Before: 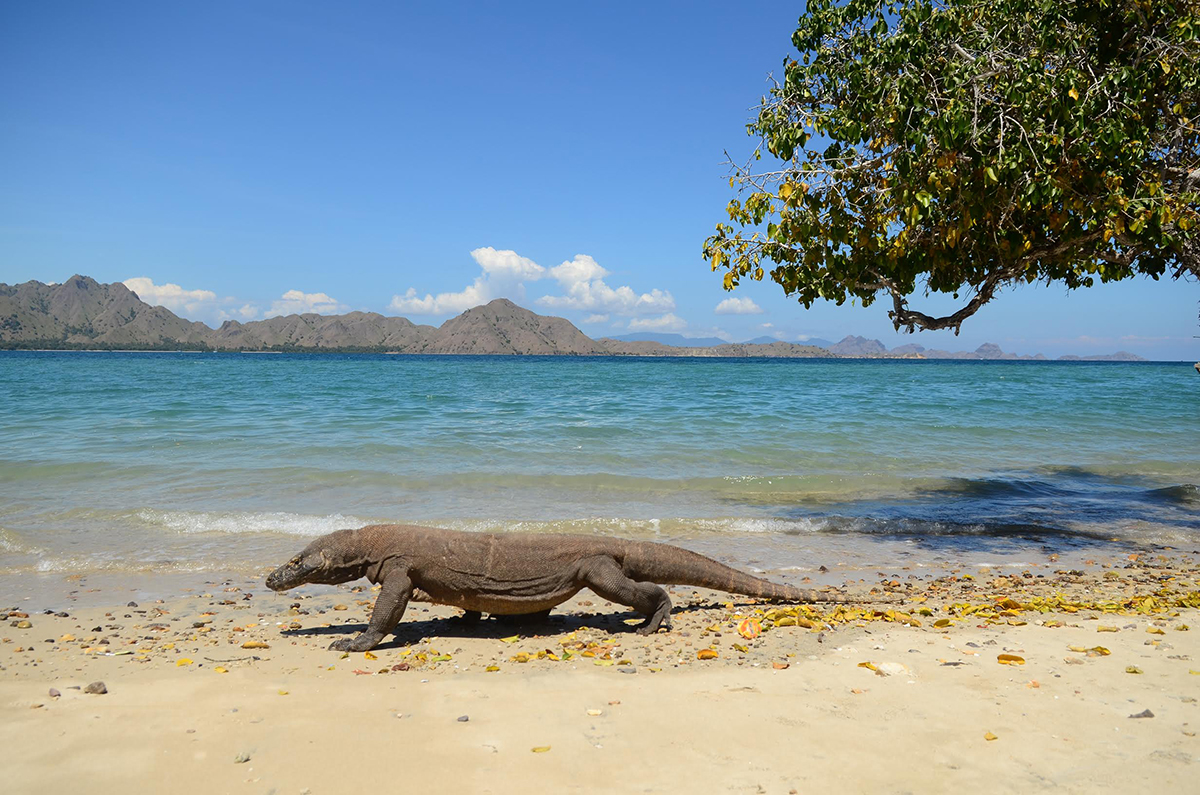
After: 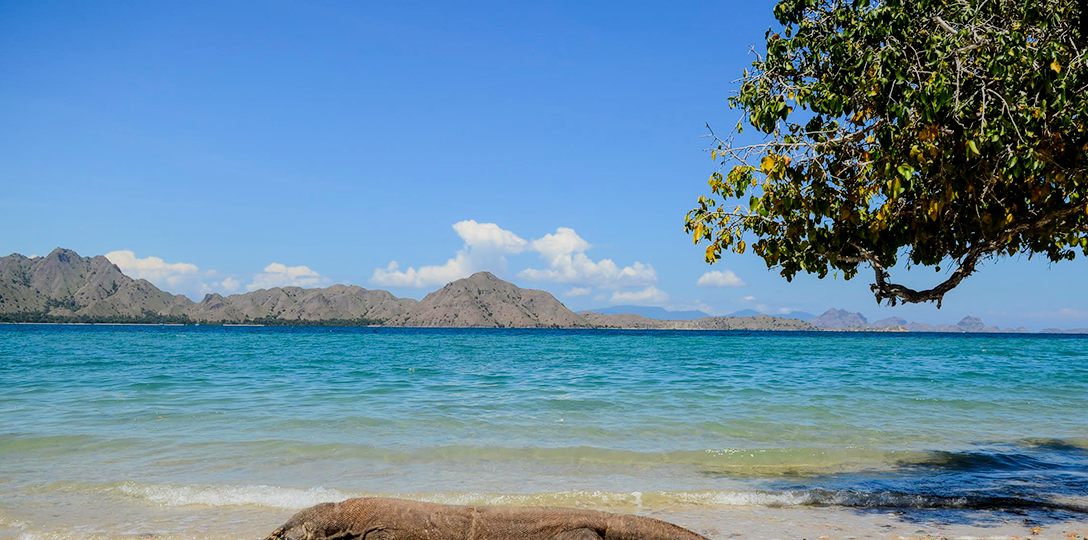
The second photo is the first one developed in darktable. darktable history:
crop: left 1.509%, top 3.452%, right 7.696%, bottom 28.452%
tone equalizer: -8 EV -0.417 EV, -7 EV -0.389 EV, -6 EV -0.333 EV, -5 EV -0.222 EV, -3 EV 0.222 EV, -2 EV 0.333 EV, -1 EV 0.389 EV, +0 EV 0.417 EV, edges refinement/feathering 500, mask exposure compensation -1.57 EV, preserve details no
filmic rgb: black relative exposure -16 EV, white relative exposure 6.92 EV, hardness 4.7
color correction: saturation 1.34
local contrast: on, module defaults
